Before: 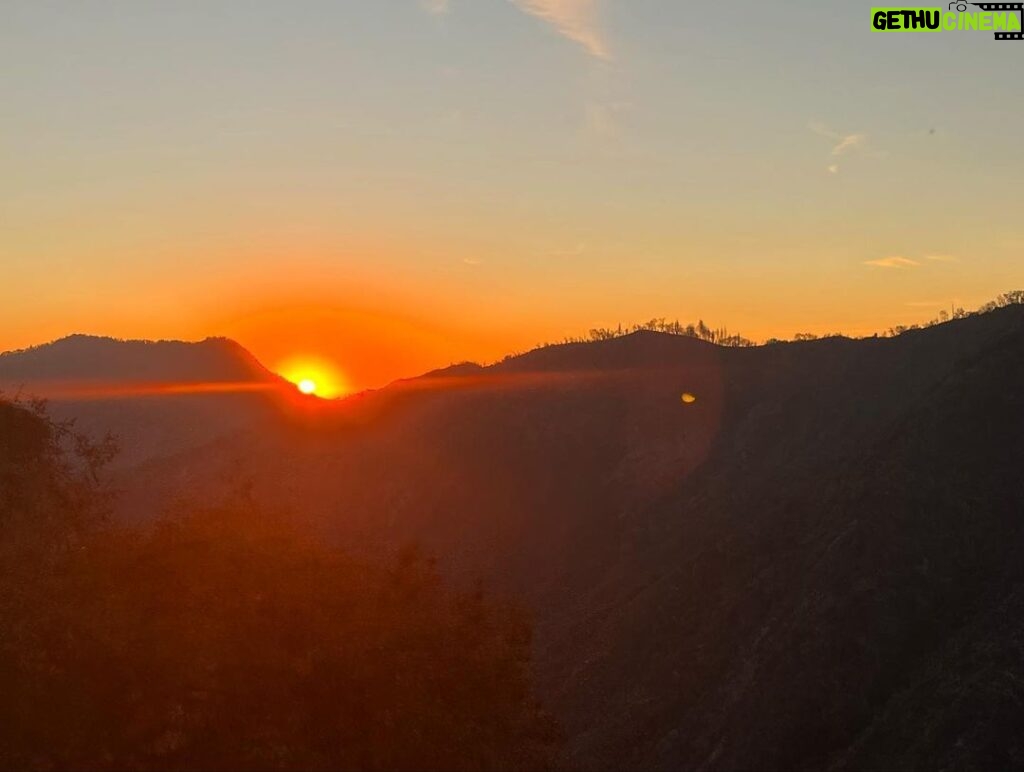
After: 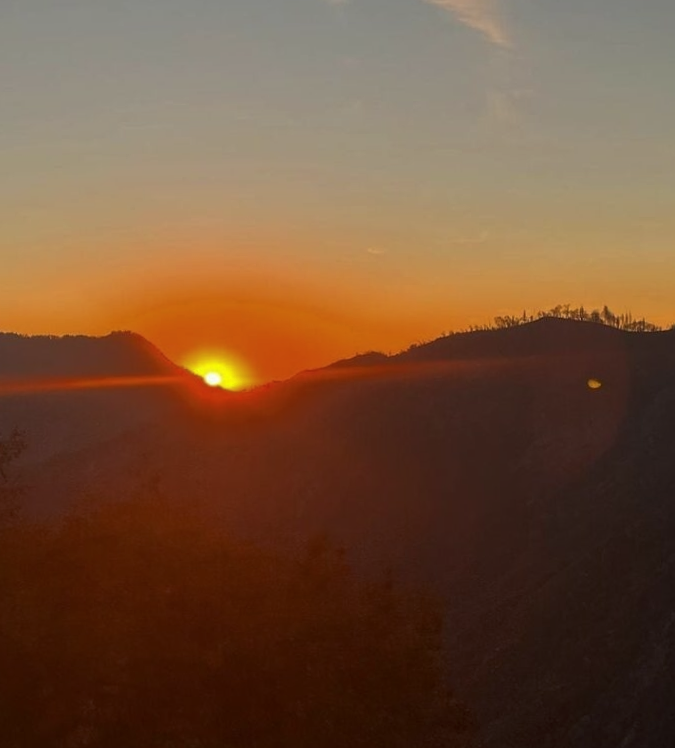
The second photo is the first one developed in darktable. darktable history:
tone curve: curves: ch0 [(0, 0) (0.797, 0.684) (1, 1)], color space Lab, linked channels, preserve colors none
rotate and perspective: rotation -1°, crop left 0.011, crop right 0.989, crop top 0.025, crop bottom 0.975
crop and rotate: left 8.786%, right 24.548%
